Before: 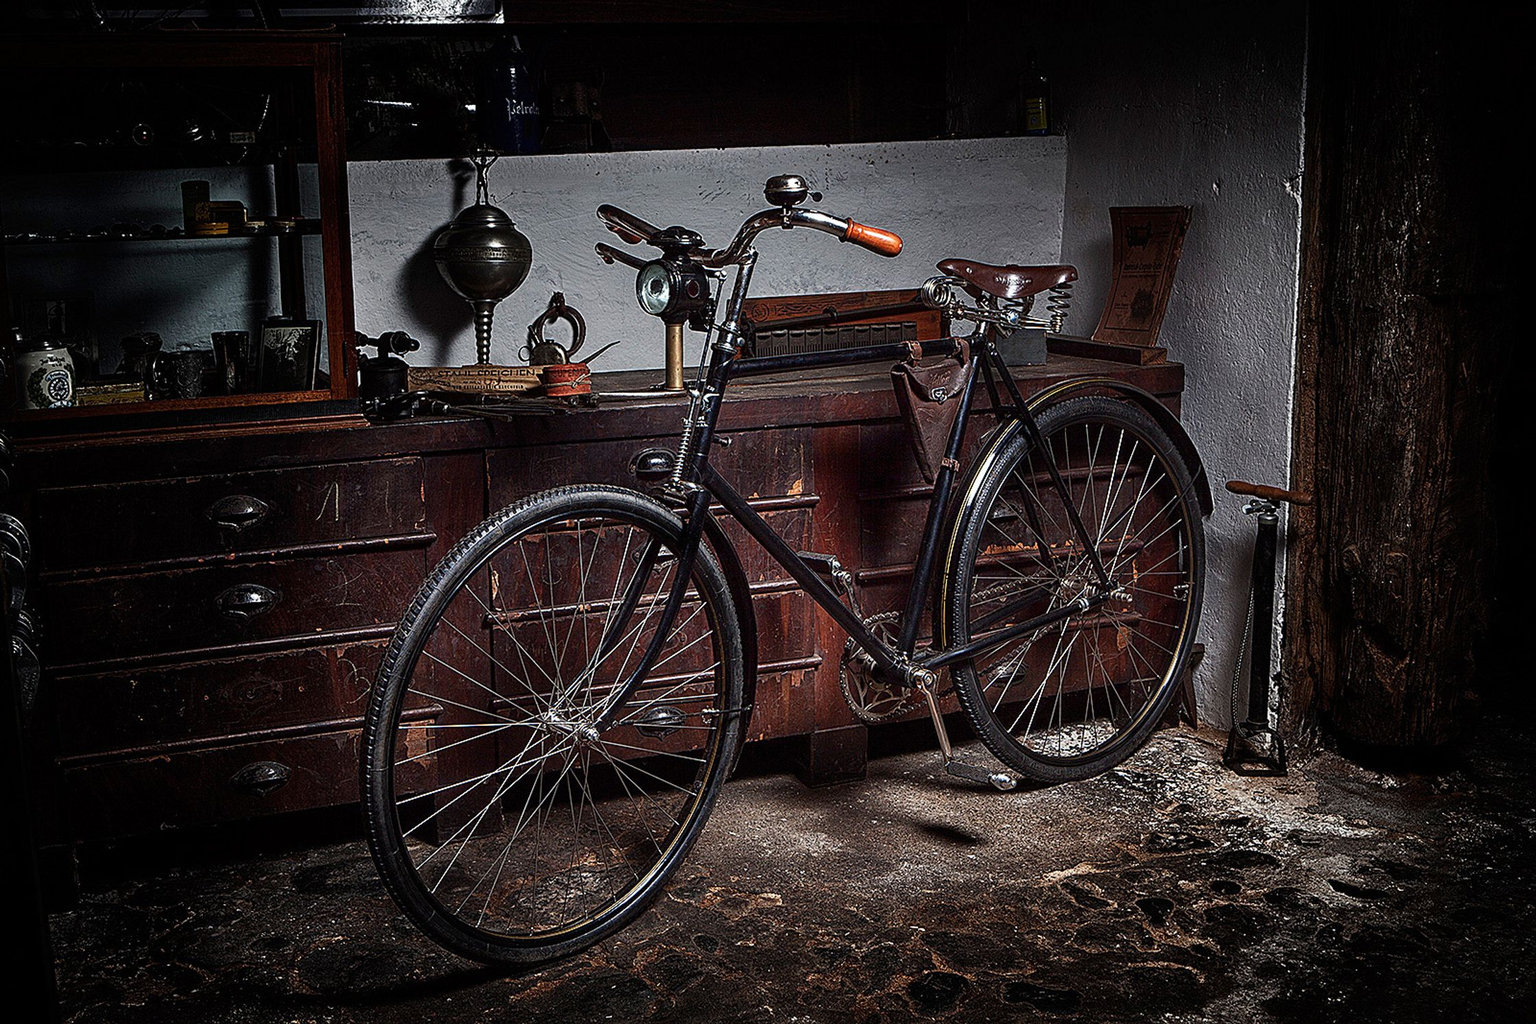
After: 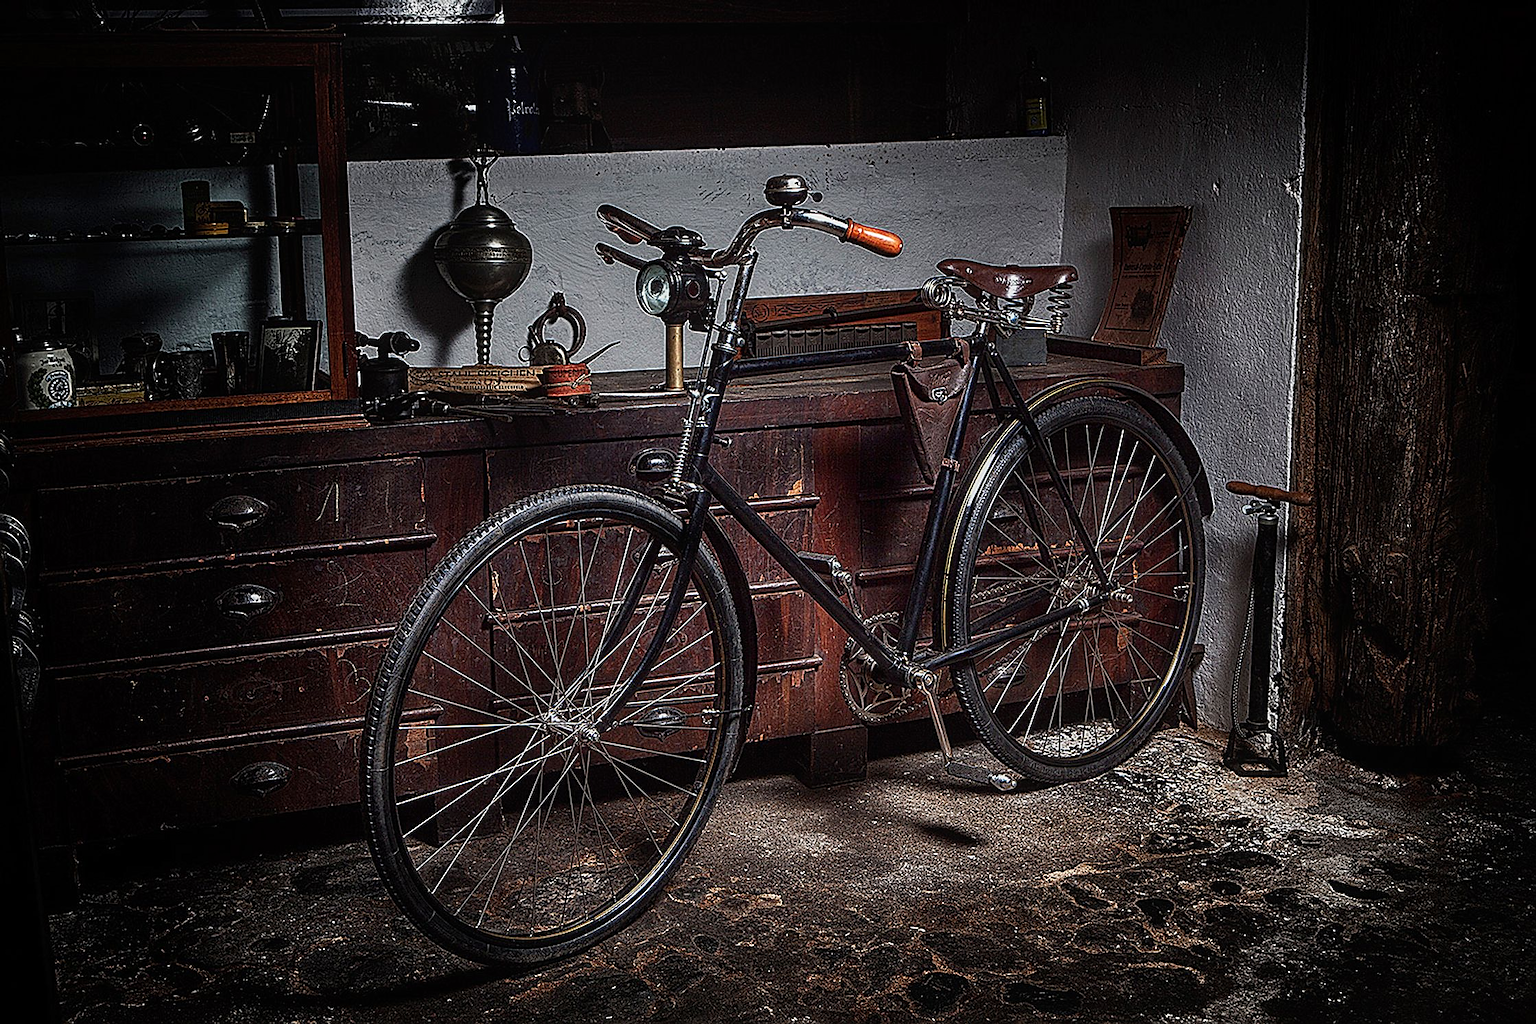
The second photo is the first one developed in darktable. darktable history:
sharpen: on, module defaults
local contrast: detail 110%
white balance: emerald 1
